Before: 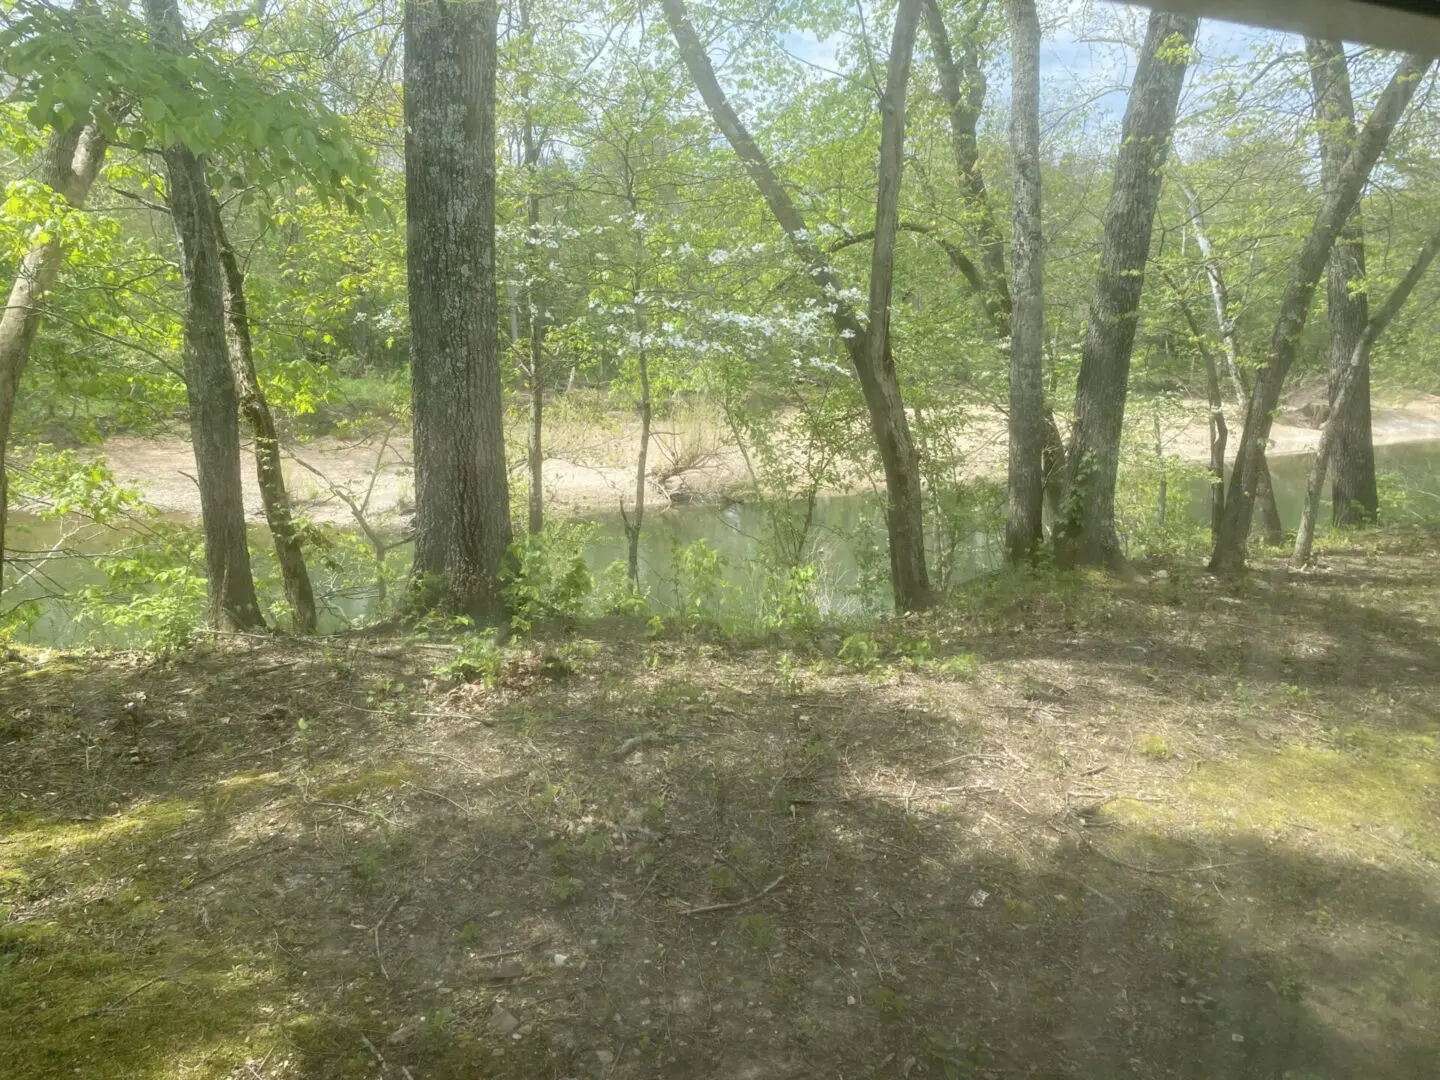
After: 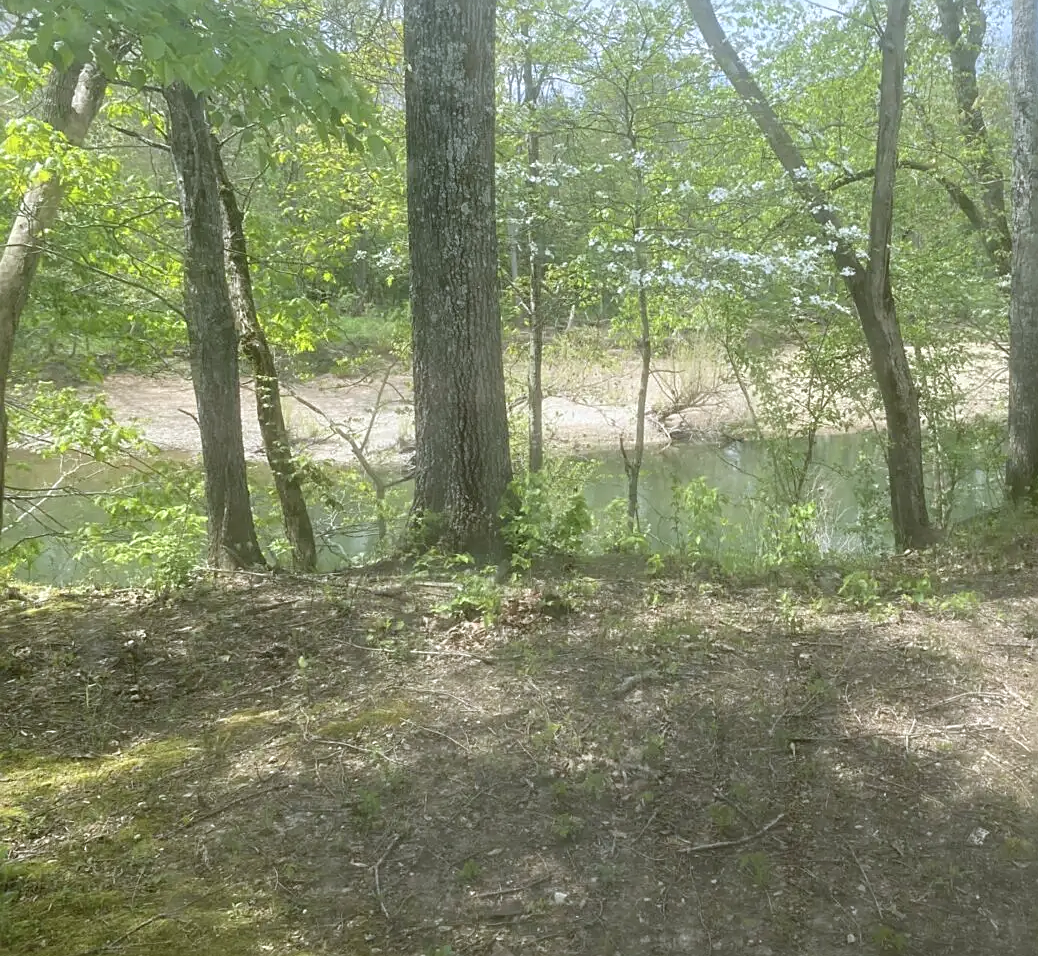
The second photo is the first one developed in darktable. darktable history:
color calibration: gray › normalize channels true, illuminant as shot in camera, x 0.358, y 0.373, temperature 4628.91 K, gamut compression 0.002
sharpen: on, module defaults
crop: top 5.772%, right 27.883%, bottom 5.629%
